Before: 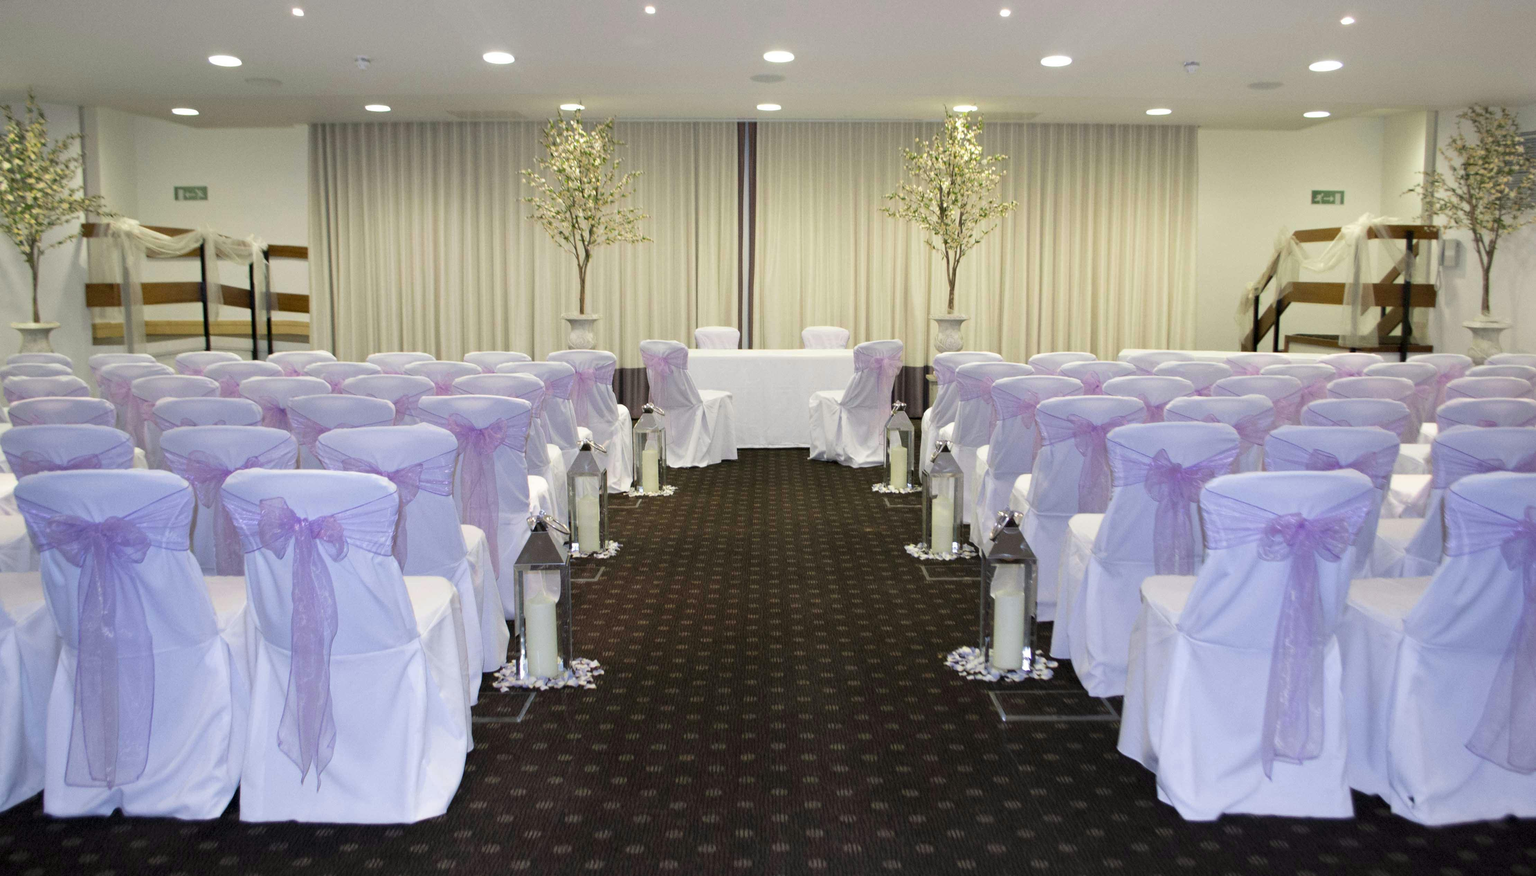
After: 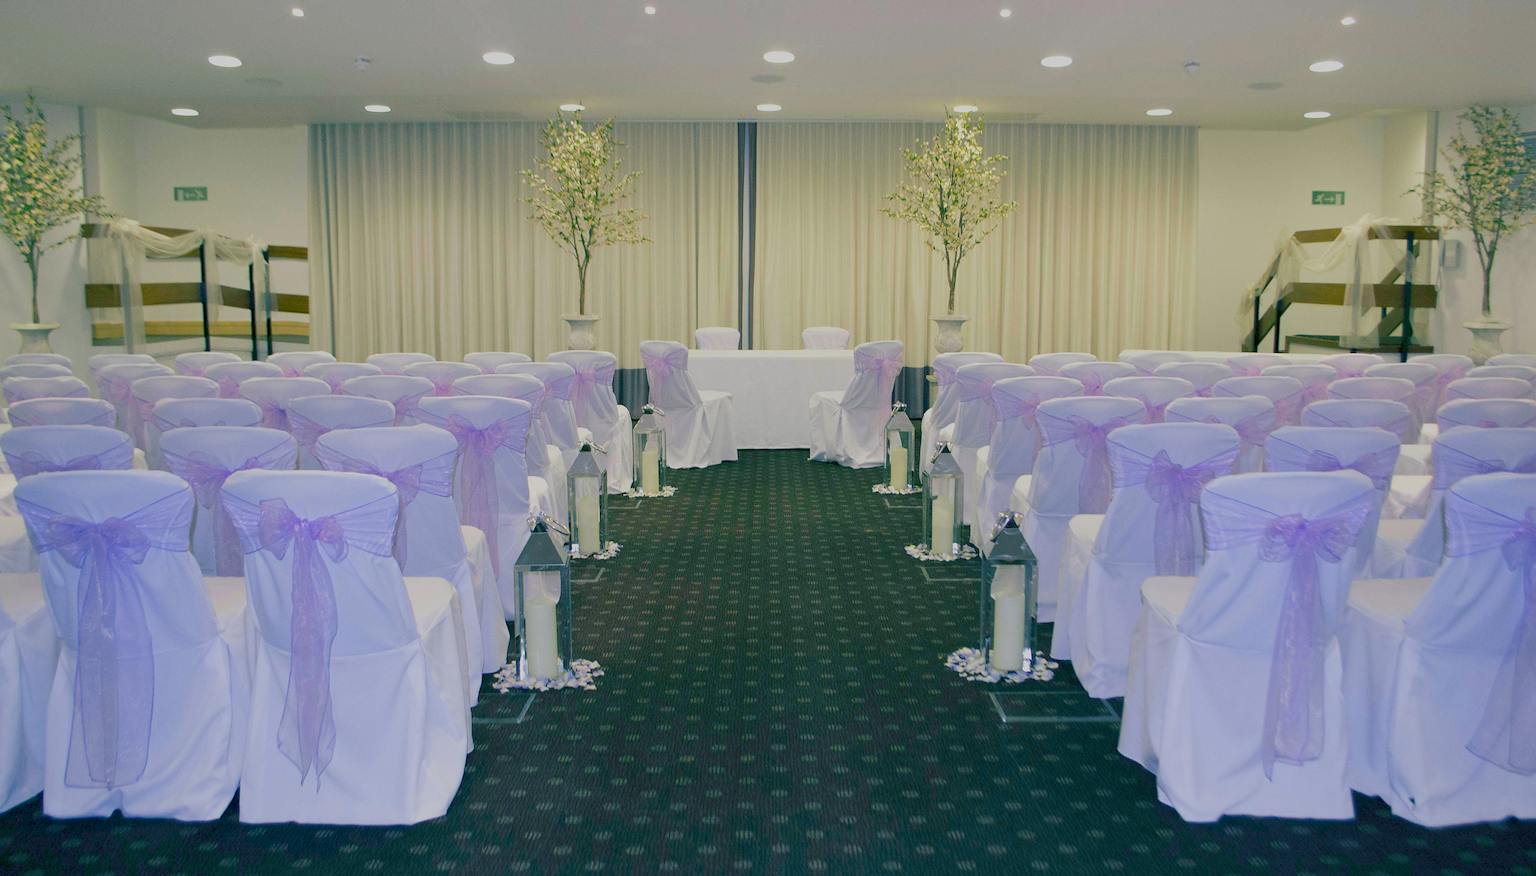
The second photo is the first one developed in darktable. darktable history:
exposure: exposure 0.021 EV, compensate highlight preservation false
sharpen: on, module defaults
crop: left 0.058%
color balance rgb: shadows lift › luminance -29.036%, shadows lift › chroma 10.126%, shadows lift › hue 227.06°, global offset › hue 170.74°, perceptual saturation grading › global saturation 17.096%, contrast -29.838%
